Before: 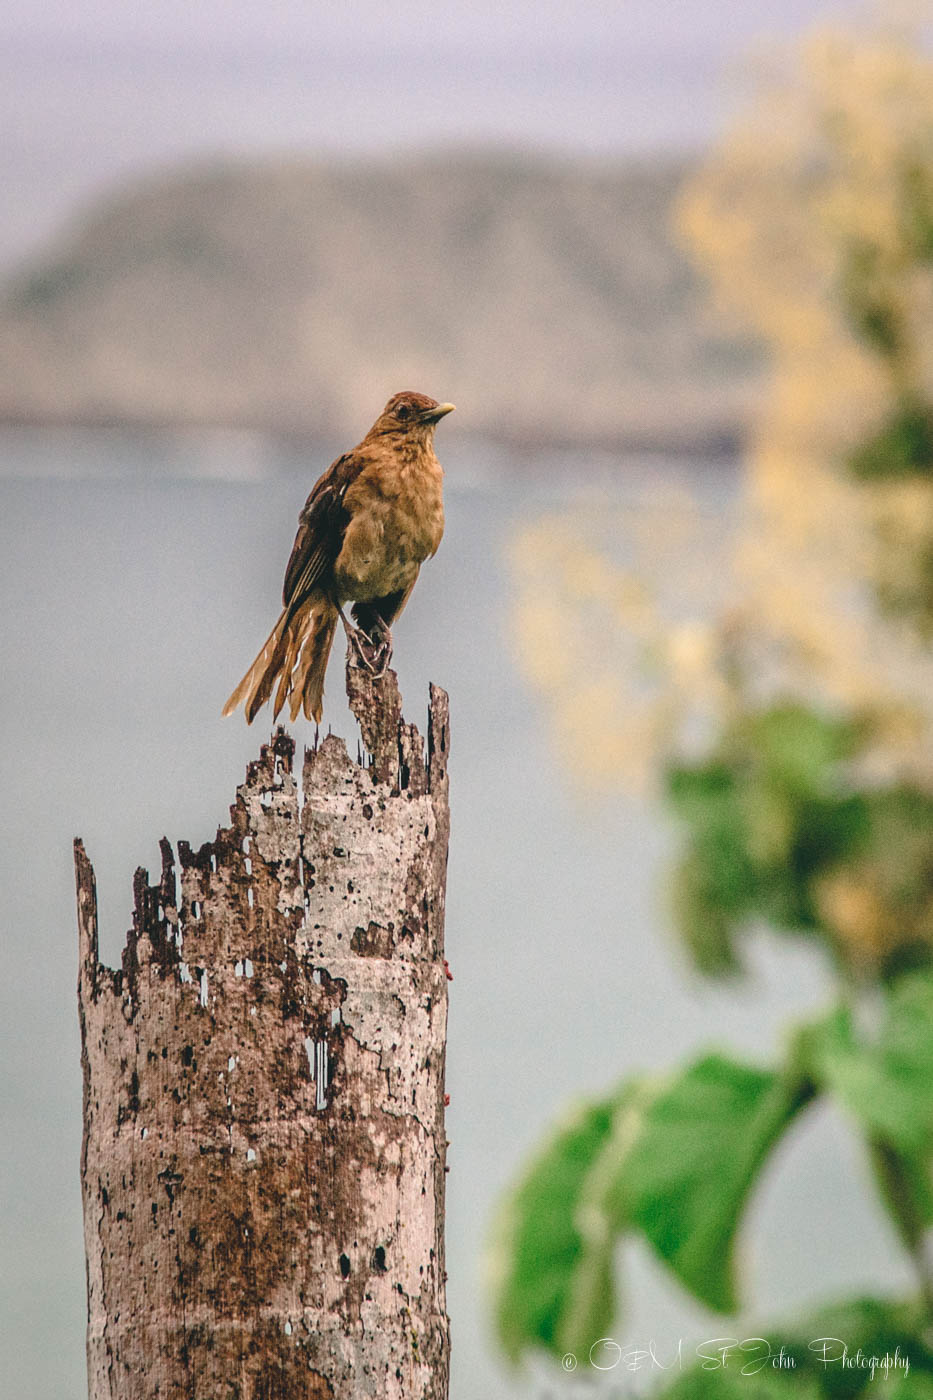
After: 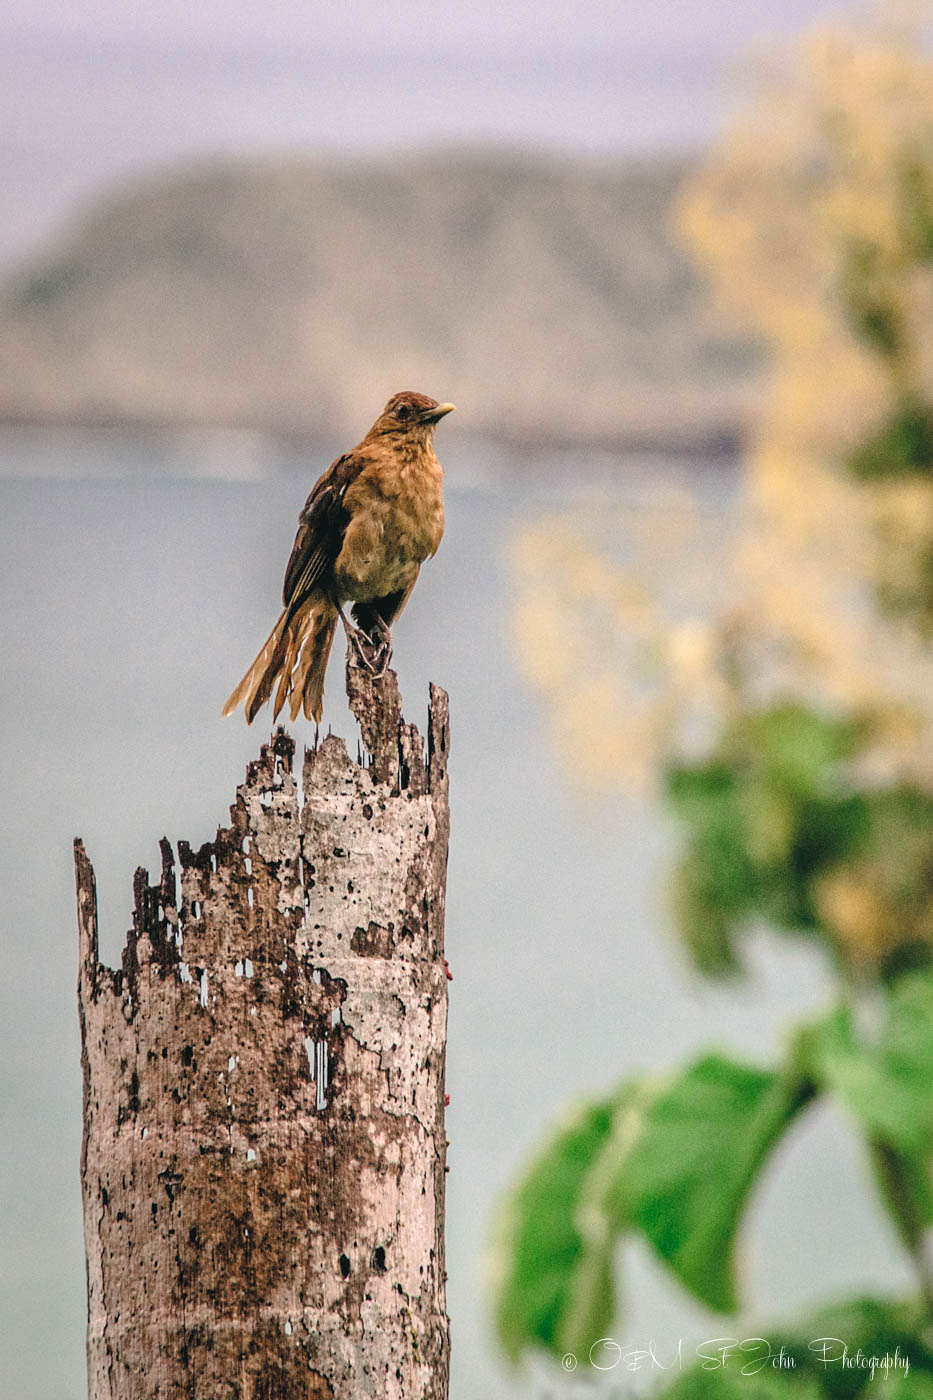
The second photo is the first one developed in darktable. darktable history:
levels: black 8.58%, levels [0.073, 0.497, 0.972]
shadows and highlights: shadows 29.39, highlights -29.11, low approximation 0.01, soften with gaussian
